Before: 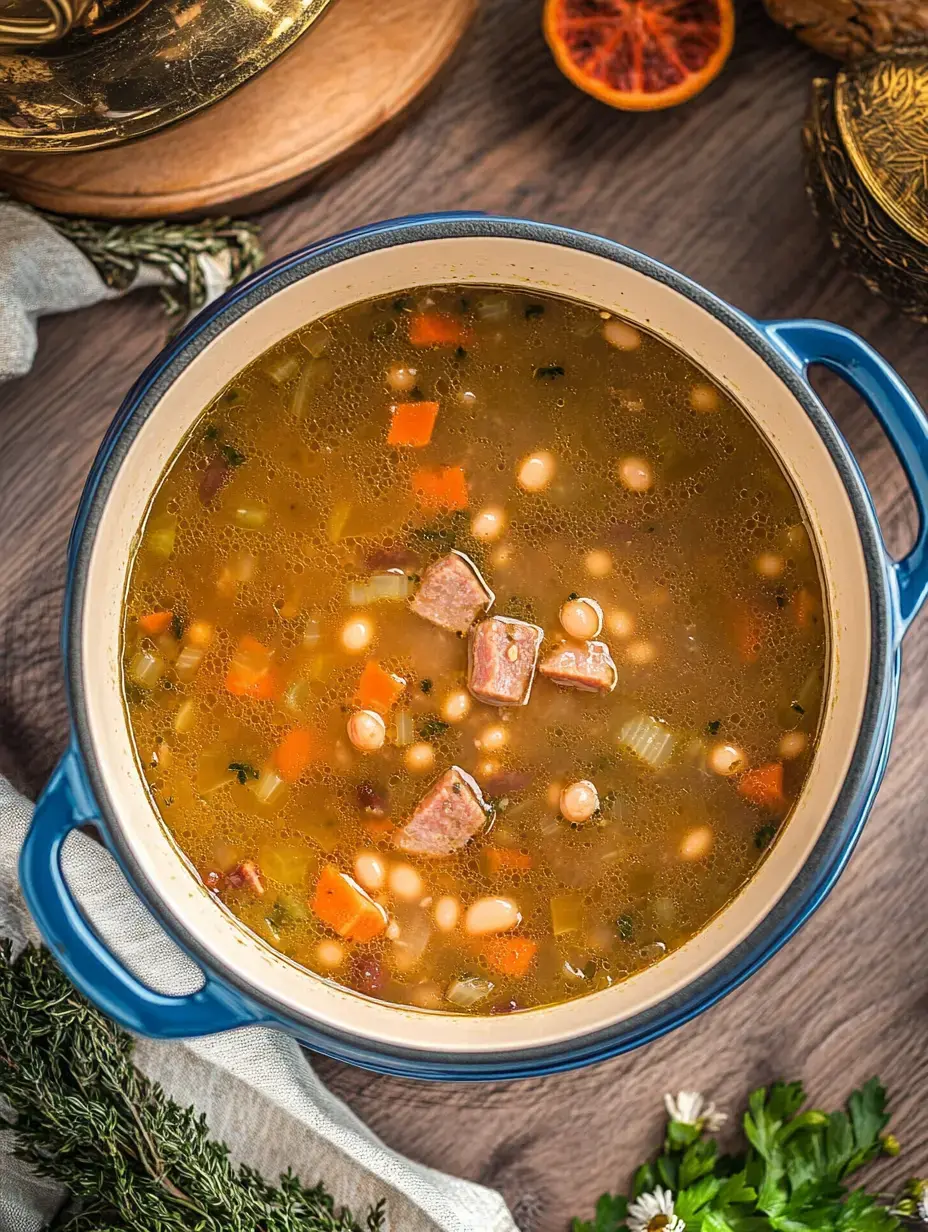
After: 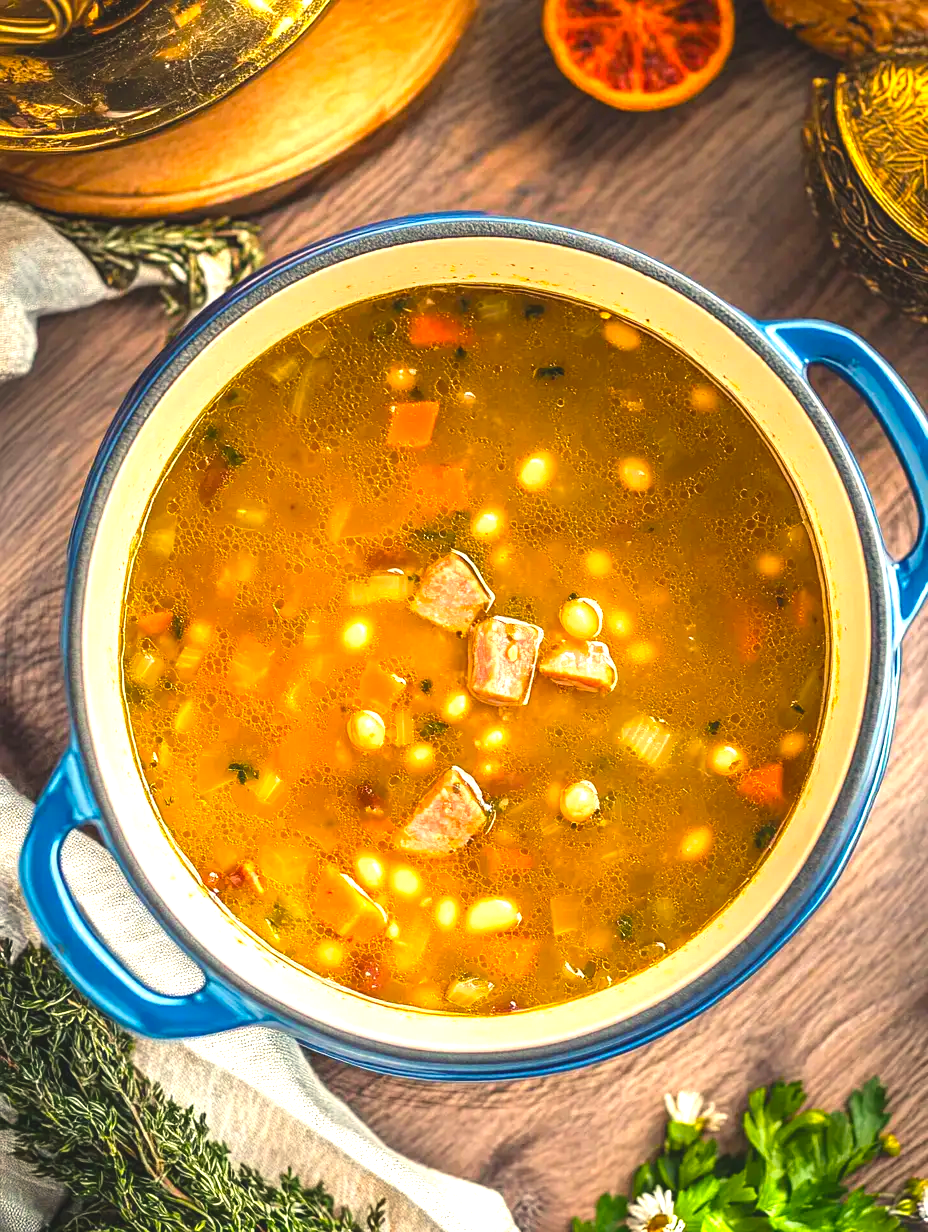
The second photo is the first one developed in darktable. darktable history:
exposure: black level correction -0.005, exposure 1.004 EV, compensate highlight preservation false
color balance rgb: highlights gain › chroma 3.103%, highlights gain › hue 77.54°, perceptual saturation grading › global saturation 29.71%, global vibrance 14.55%
